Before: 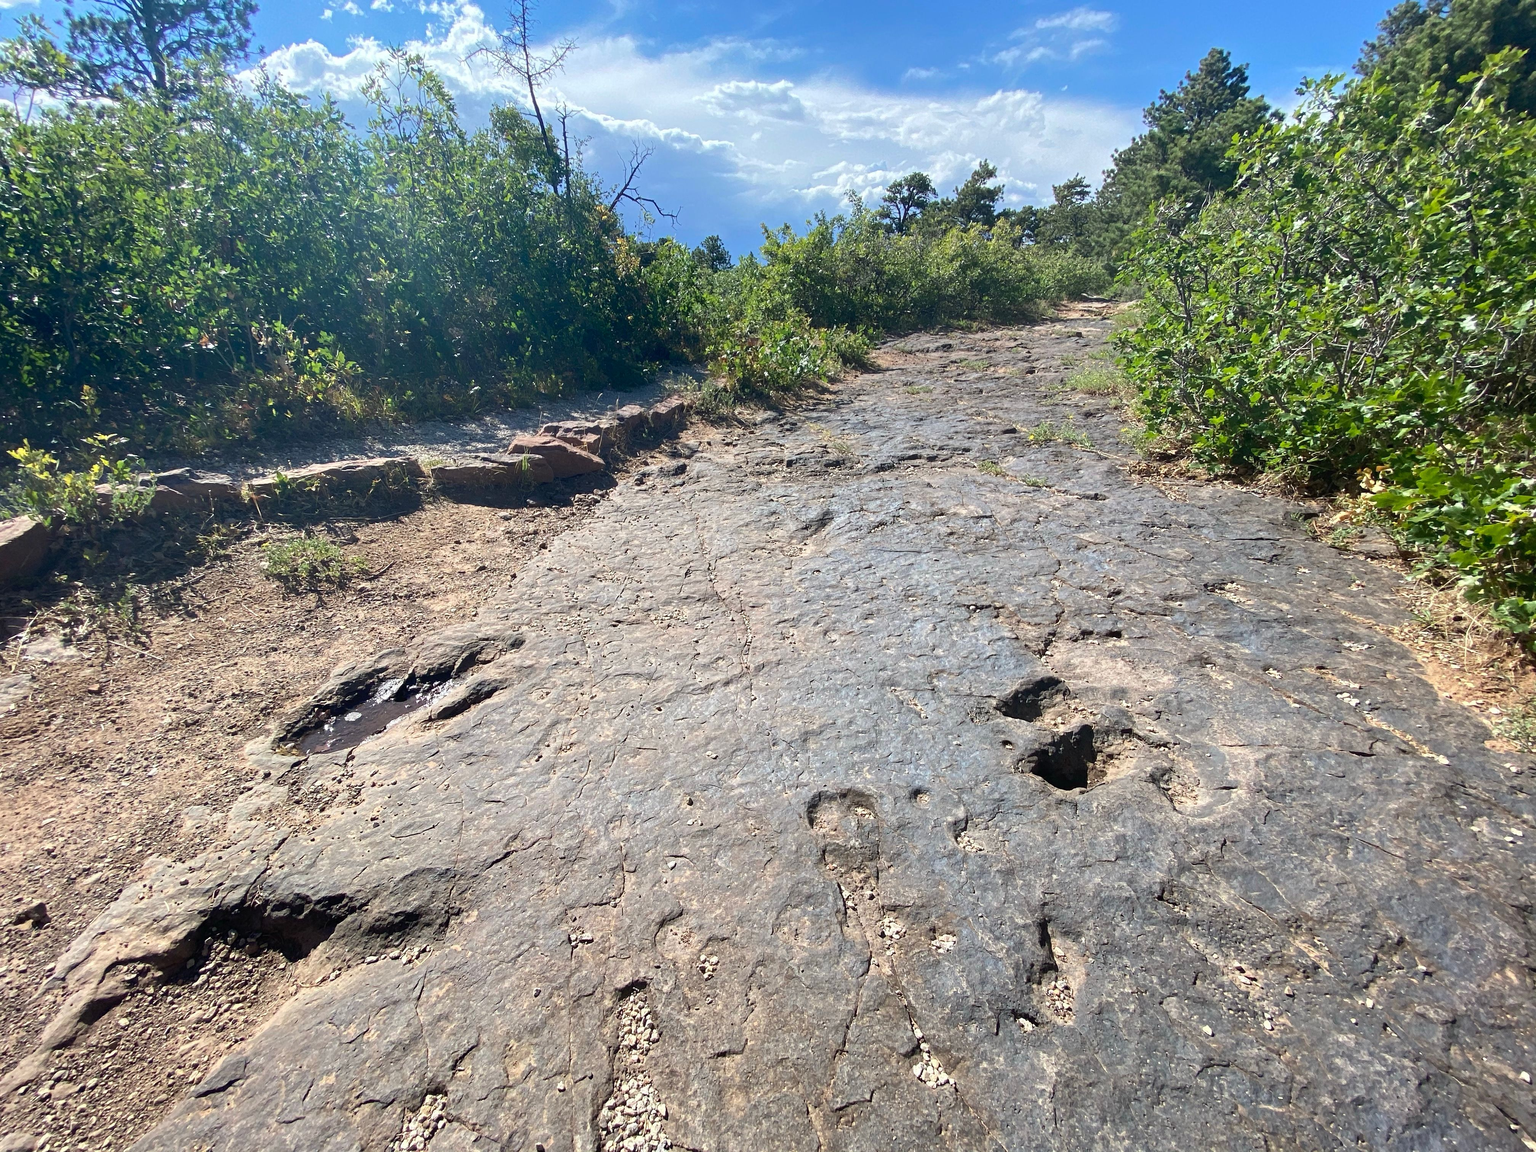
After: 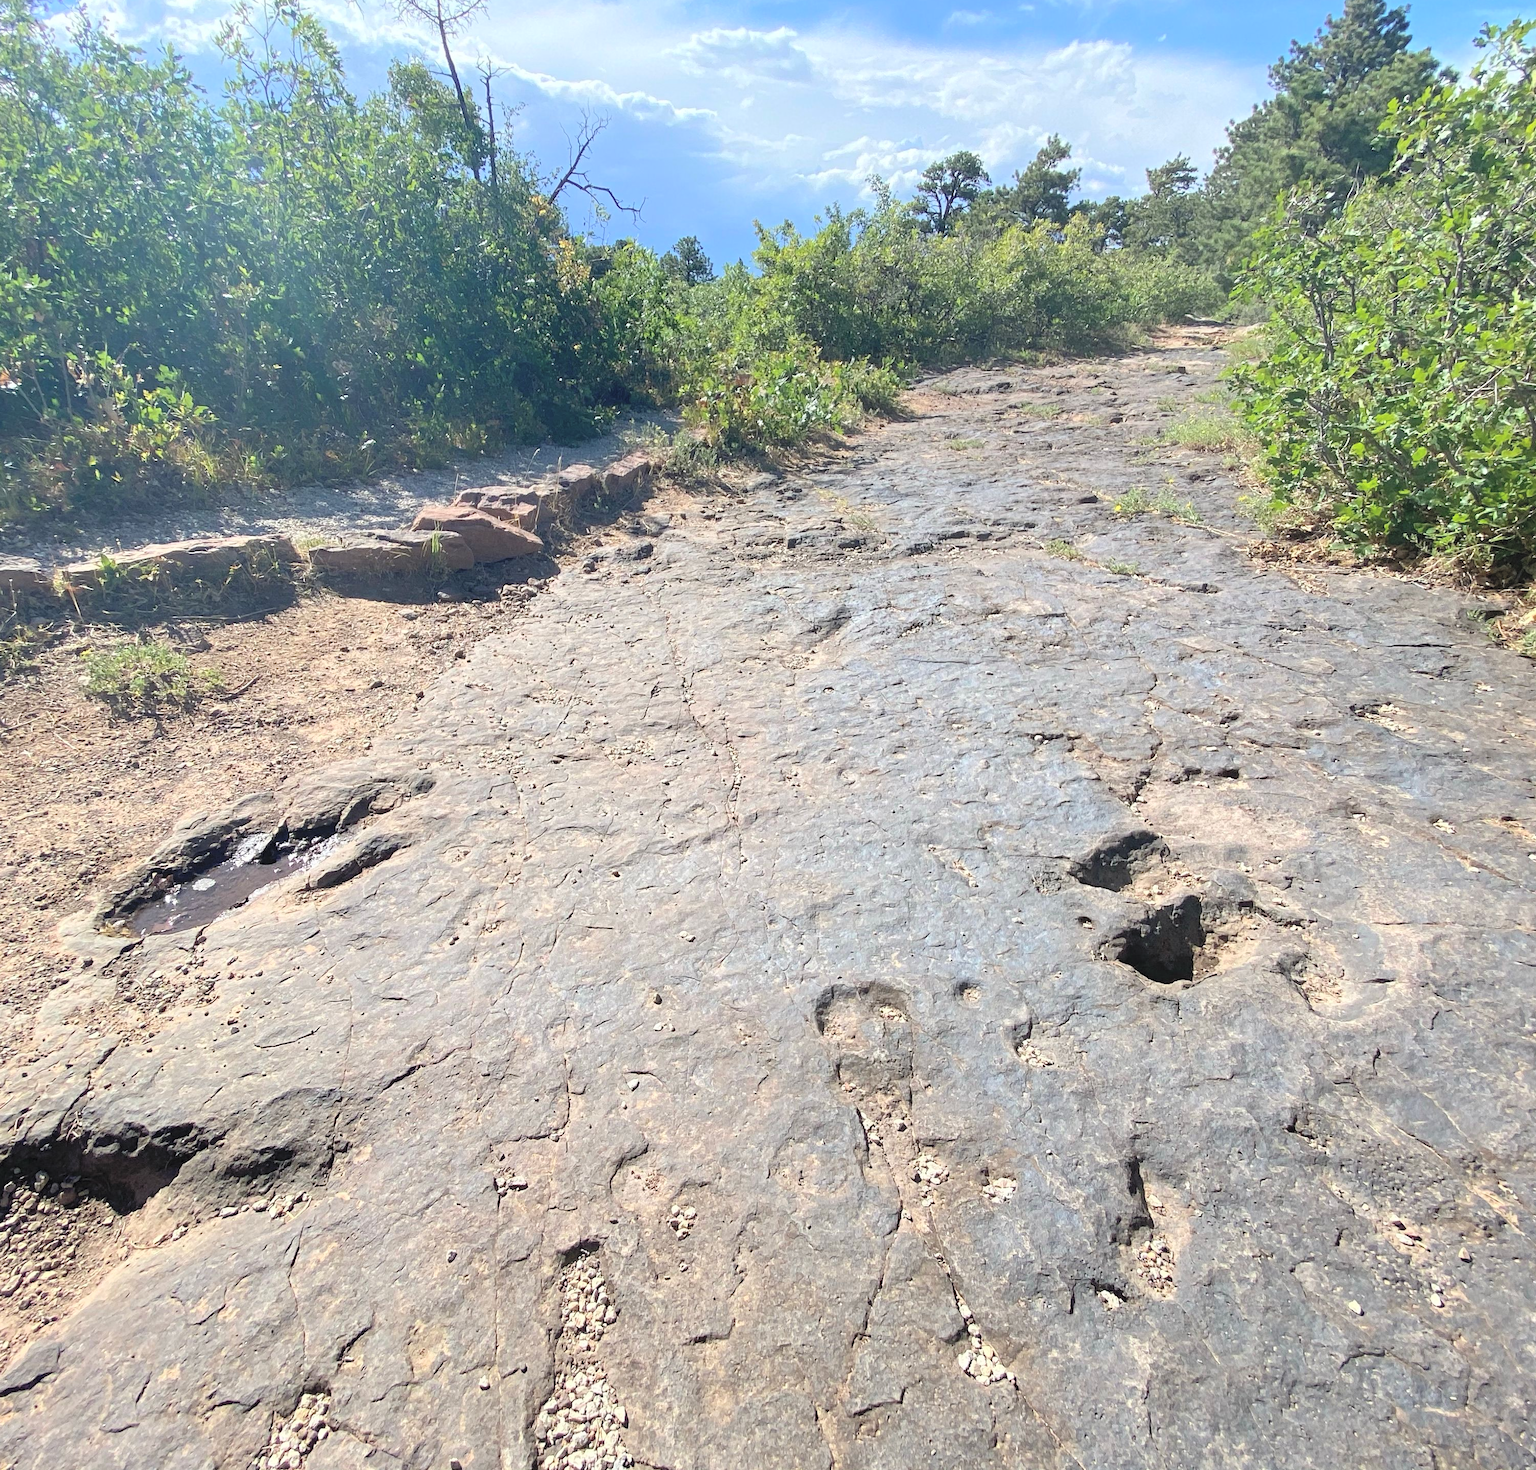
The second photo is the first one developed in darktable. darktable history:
crop and rotate: left 13.15%, top 5.251%, right 12.609%
contrast brightness saturation: brightness 0.28
